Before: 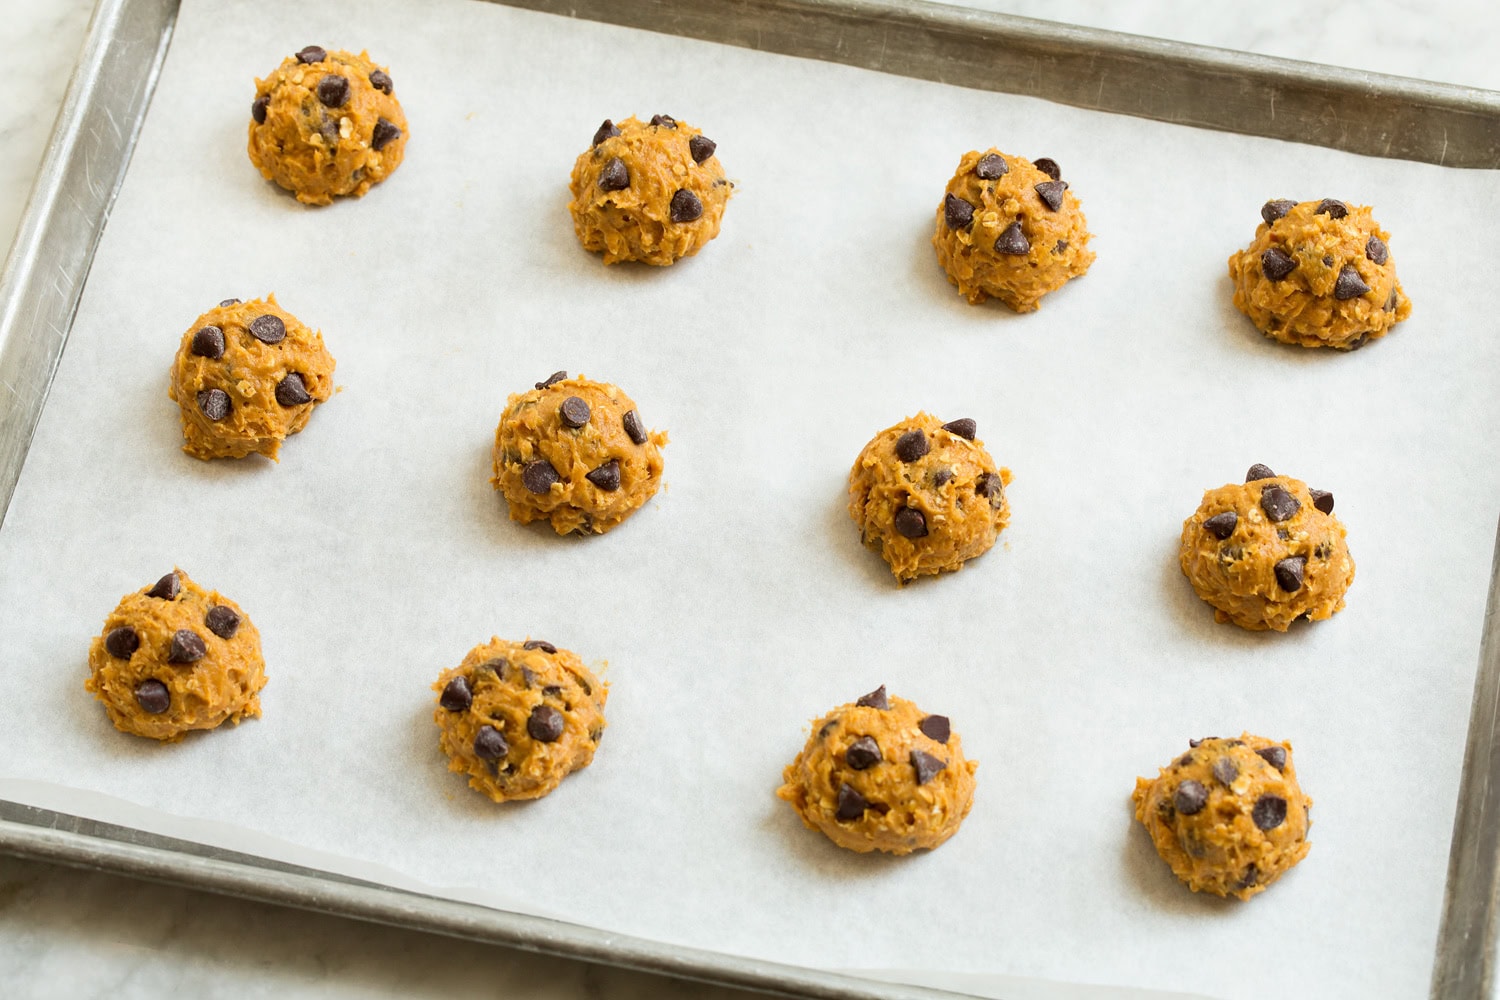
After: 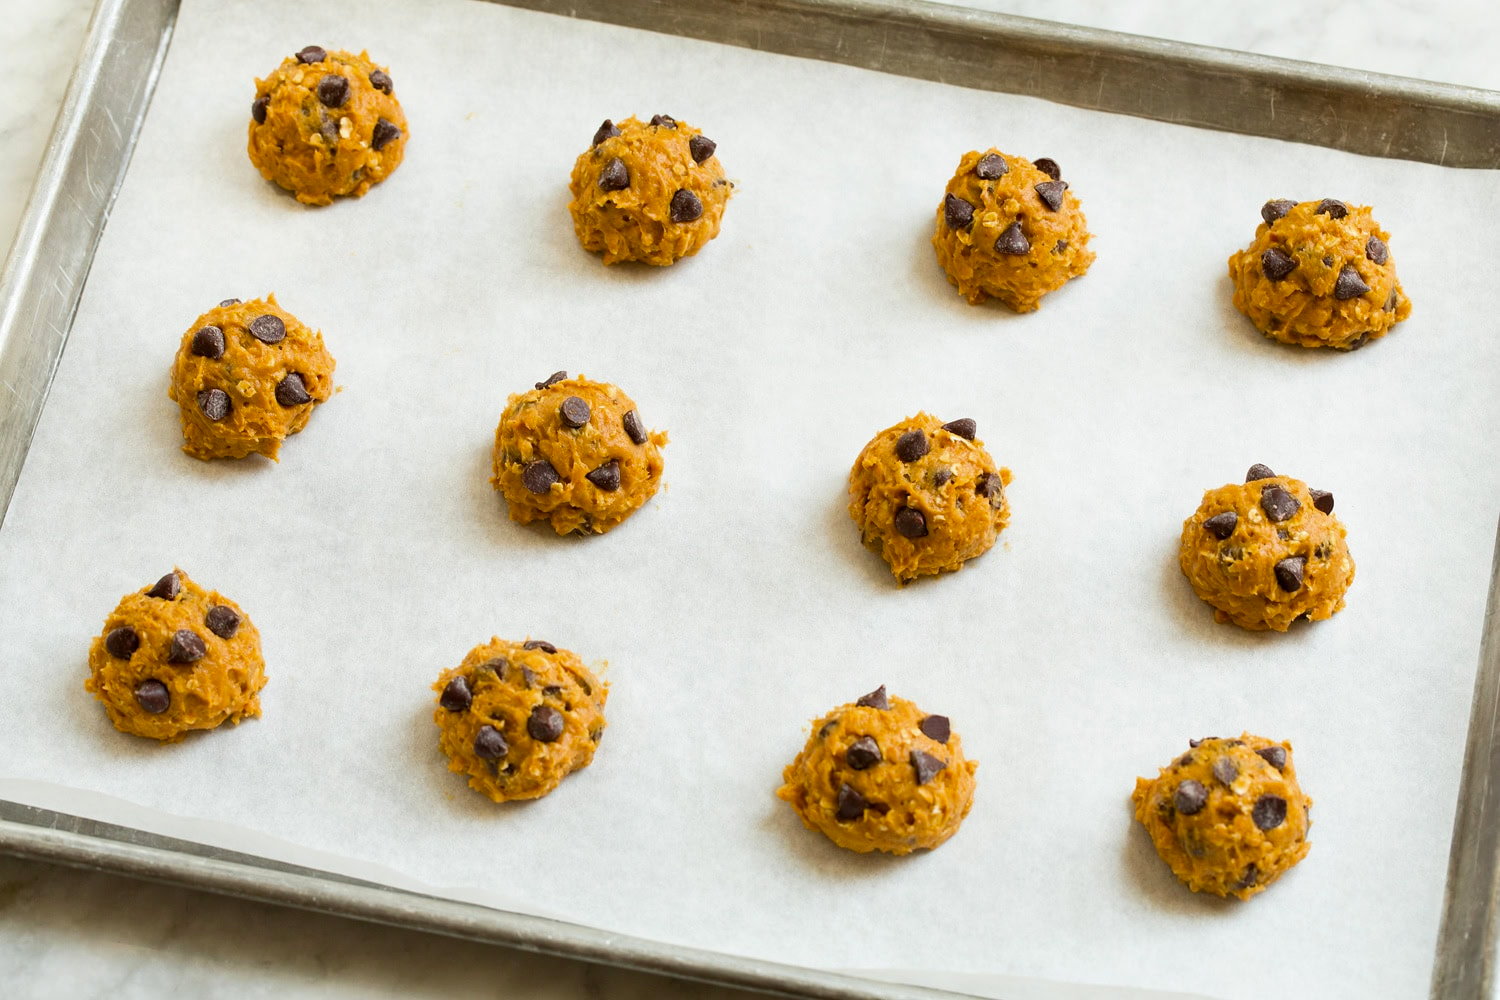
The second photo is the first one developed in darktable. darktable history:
exposure: compensate highlight preservation false
rotate and perspective: automatic cropping off
color balance rgb: perceptual saturation grading › global saturation 8.89%, saturation formula JzAzBz (2021)
